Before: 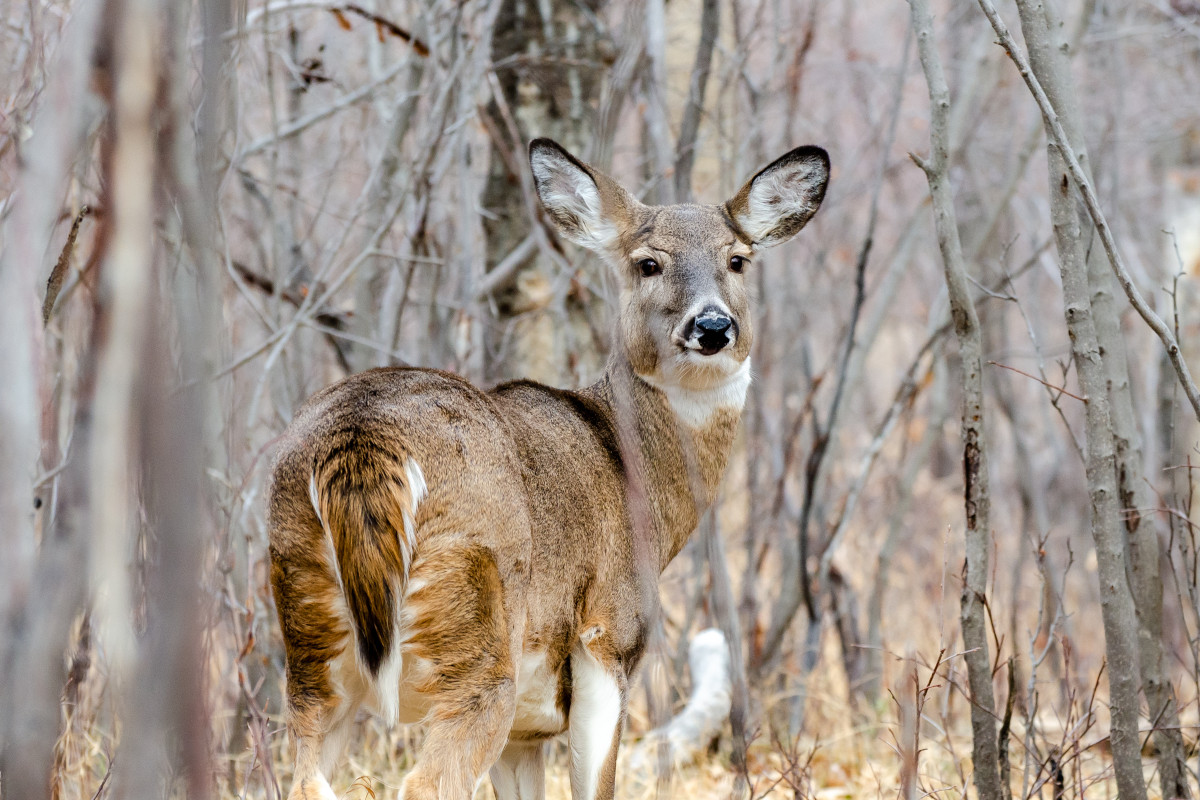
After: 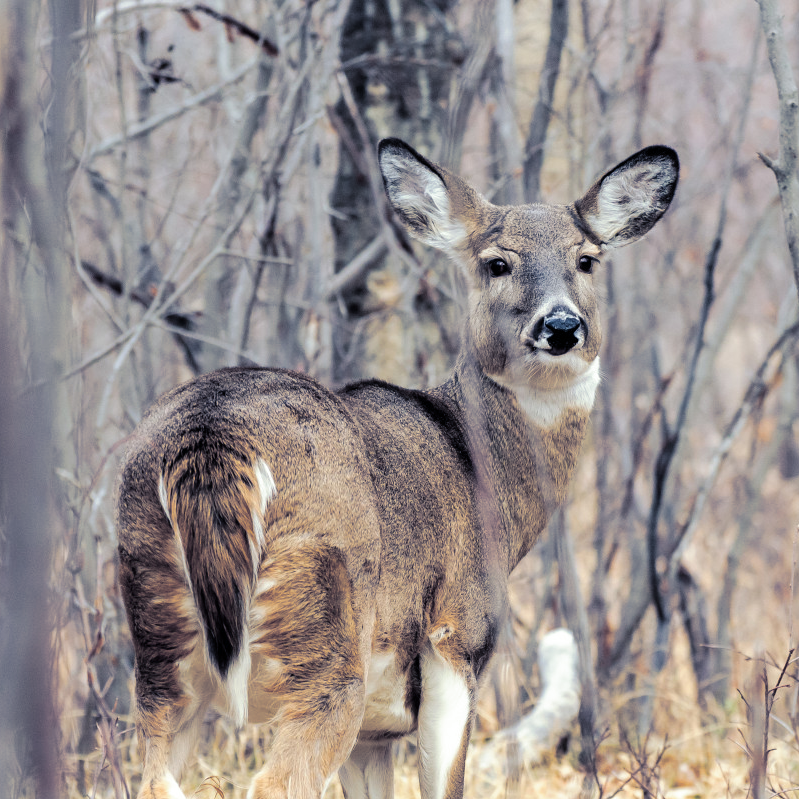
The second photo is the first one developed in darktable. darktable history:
crop and rotate: left 12.648%, right 20.685%
split-toning: shadows › hue 230.4°
